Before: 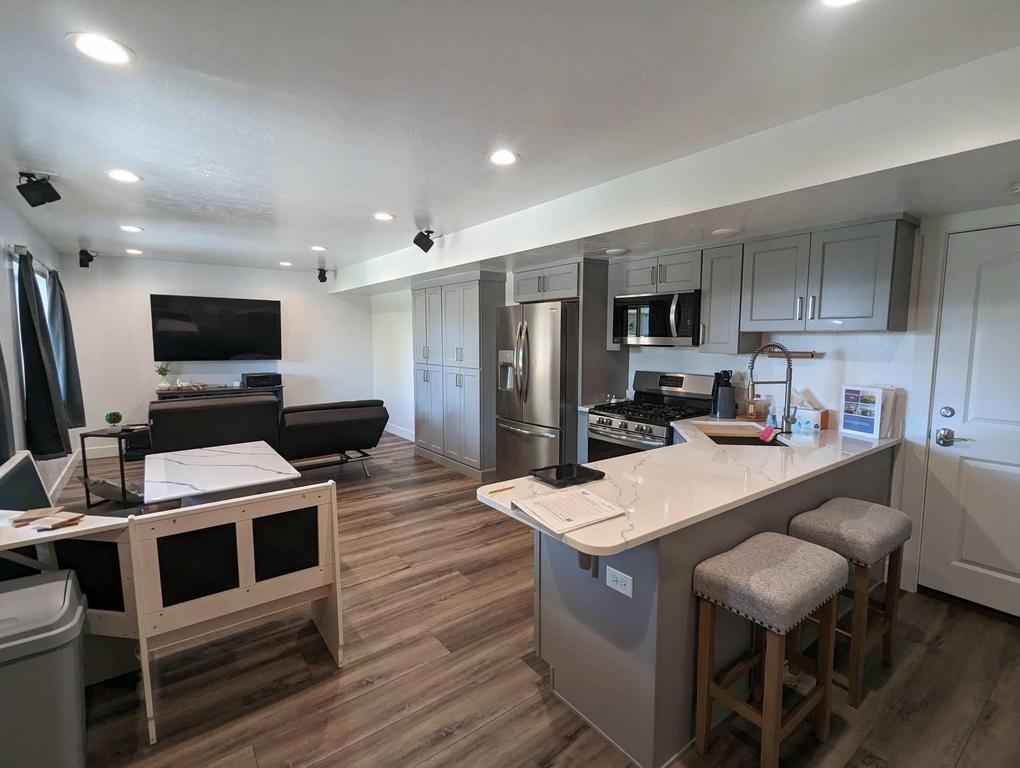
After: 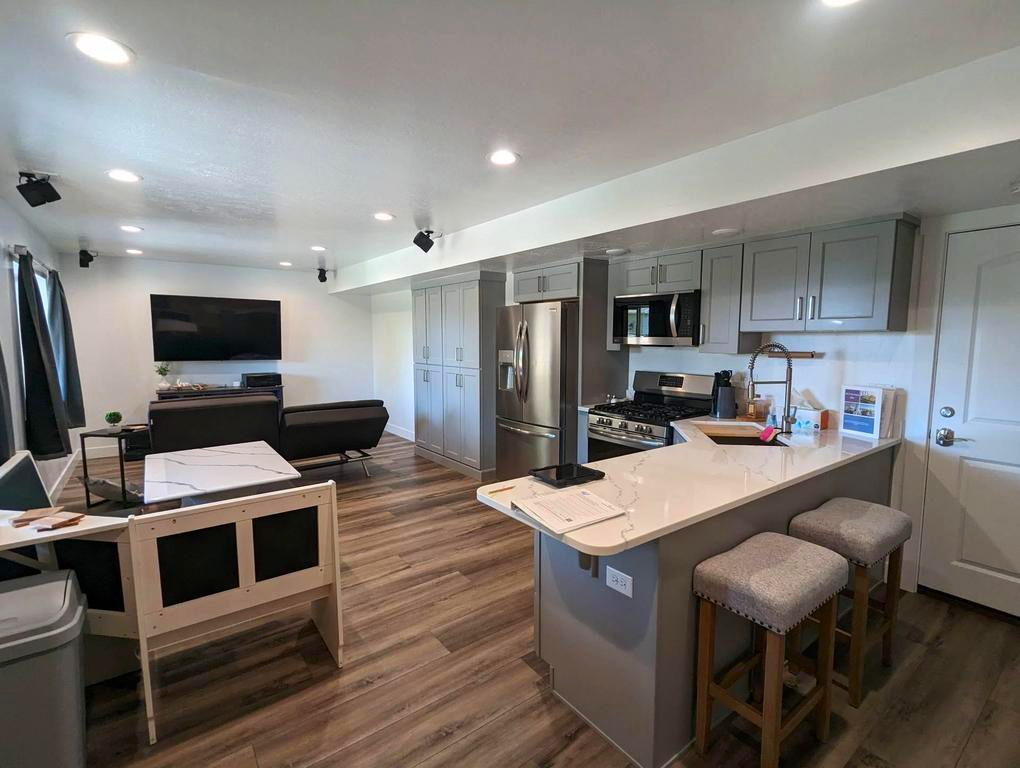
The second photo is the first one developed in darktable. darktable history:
contrast brightness saturation: contrast 0.087, saturation 0.275
